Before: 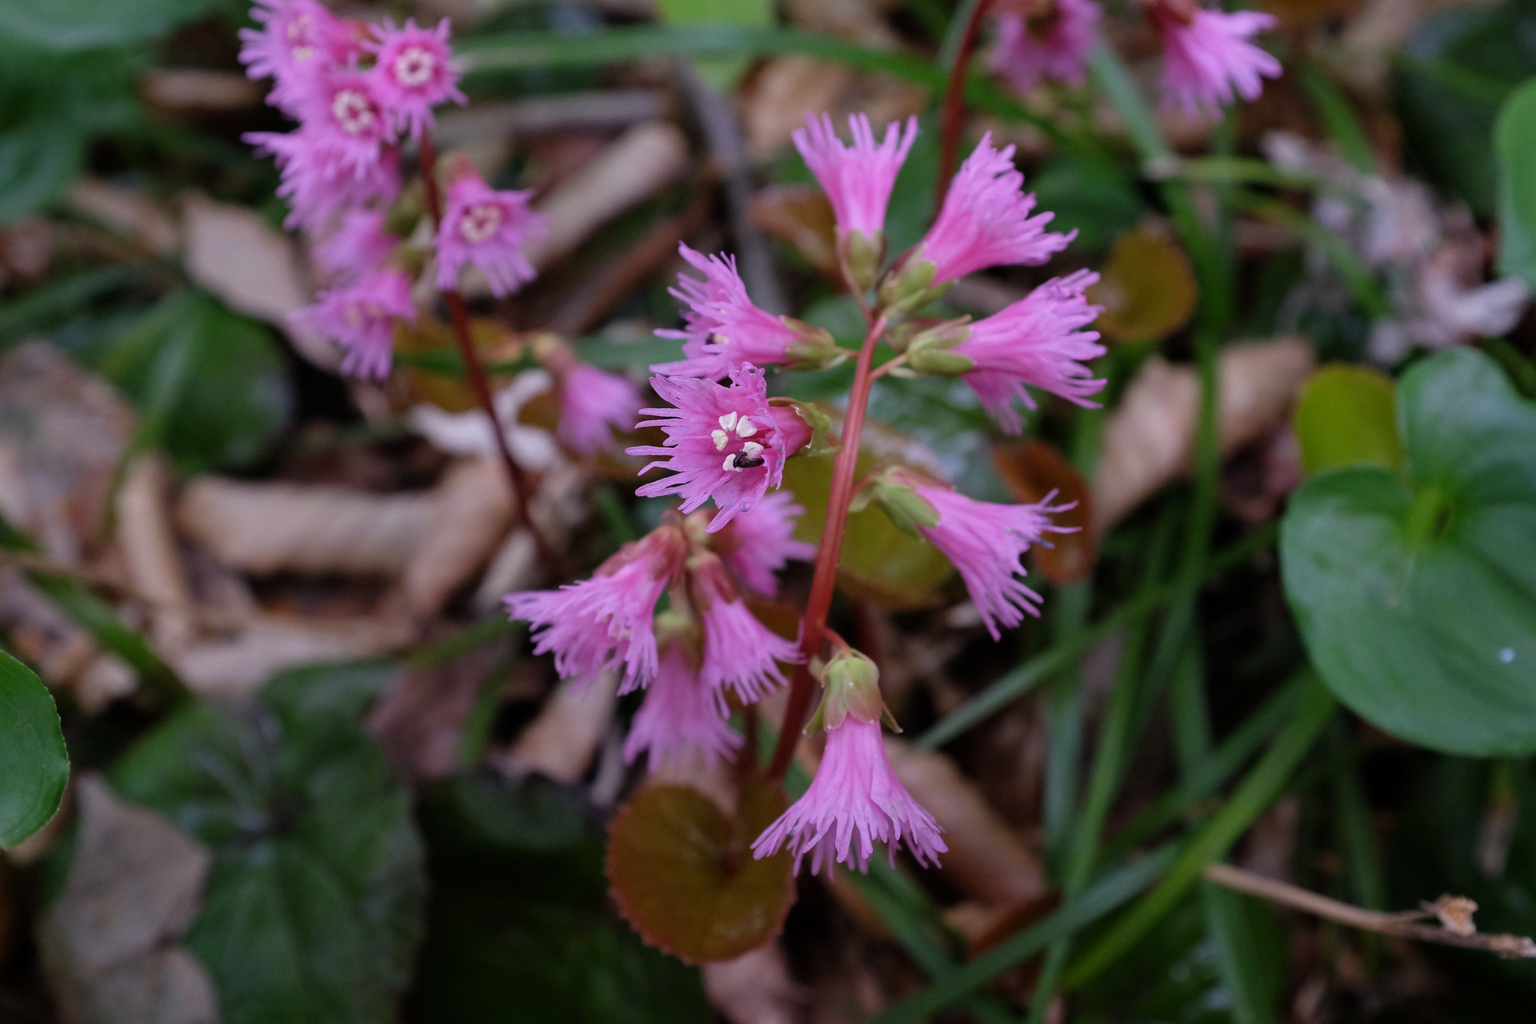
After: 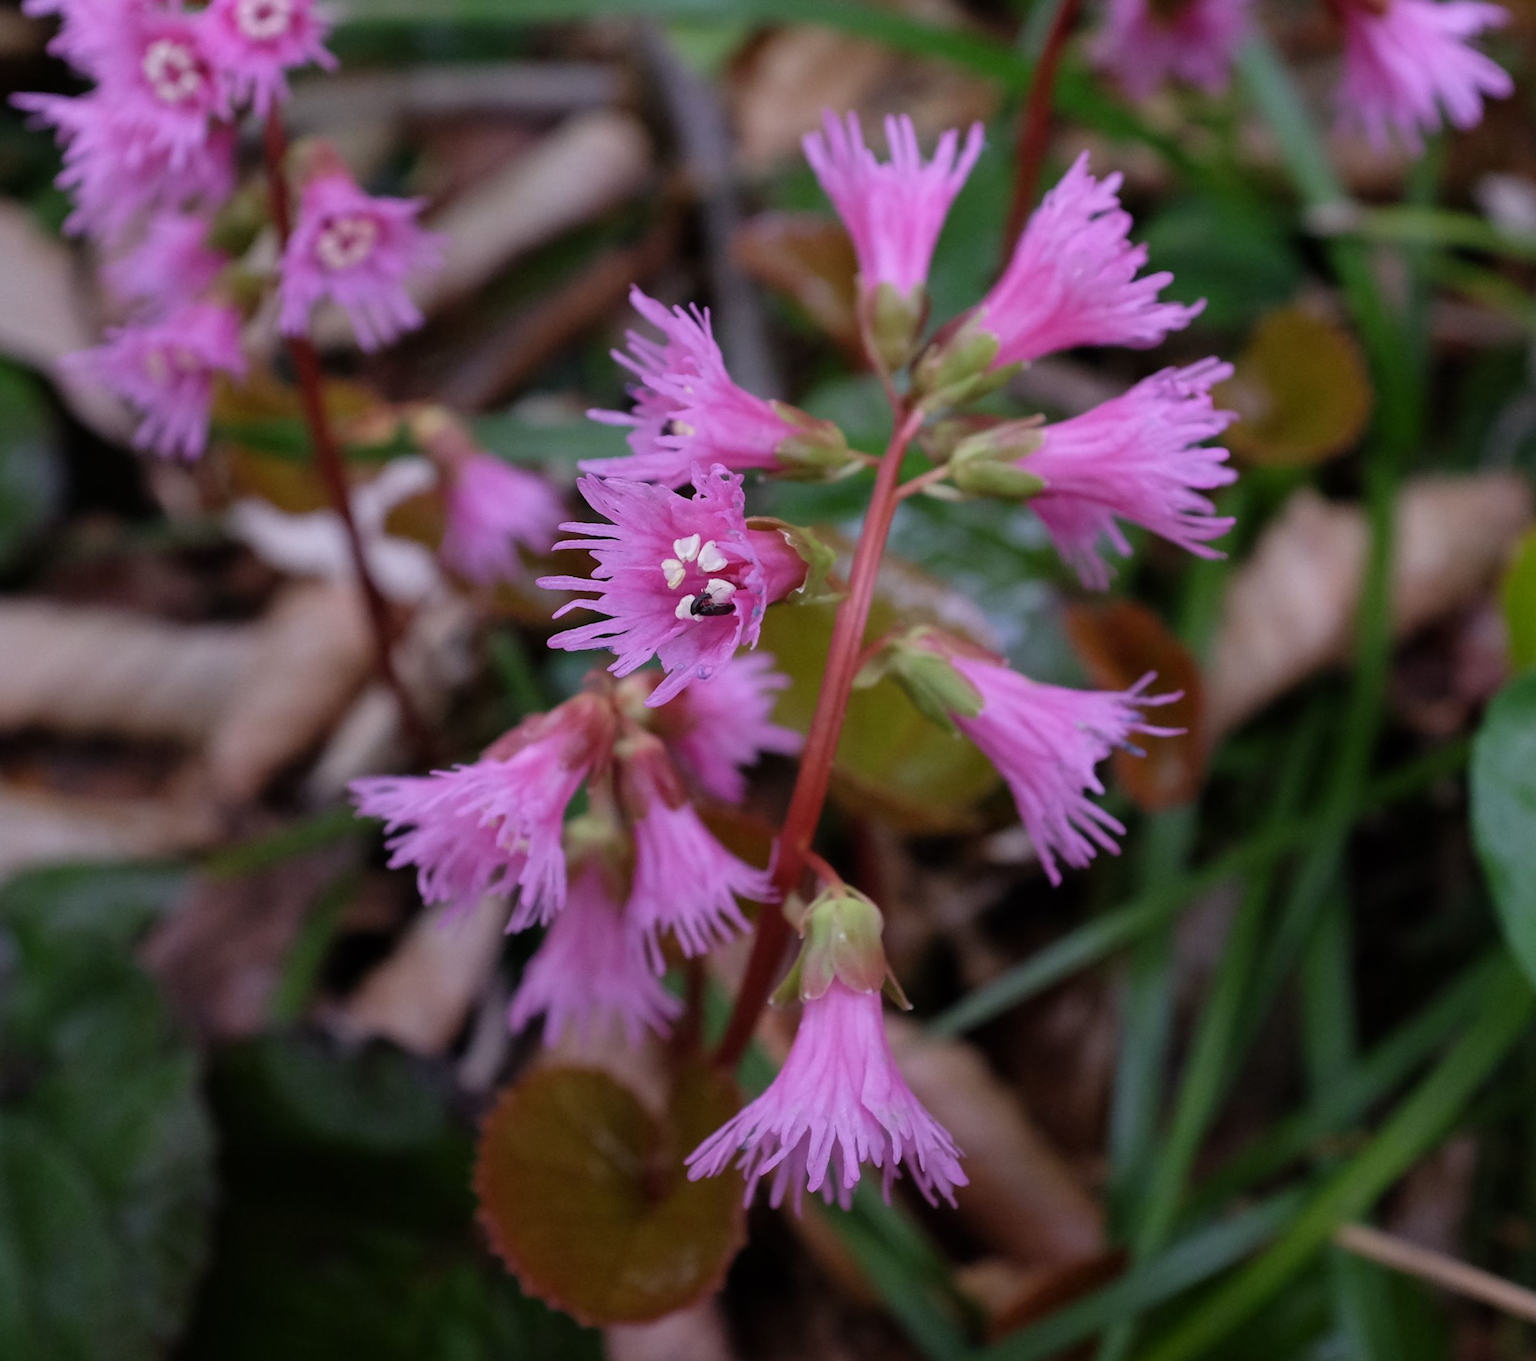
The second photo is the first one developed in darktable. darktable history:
crop and rotate: angle -3.24°, left 13.98%, top 0.024%, right 10.868%, bottom 0.032%
